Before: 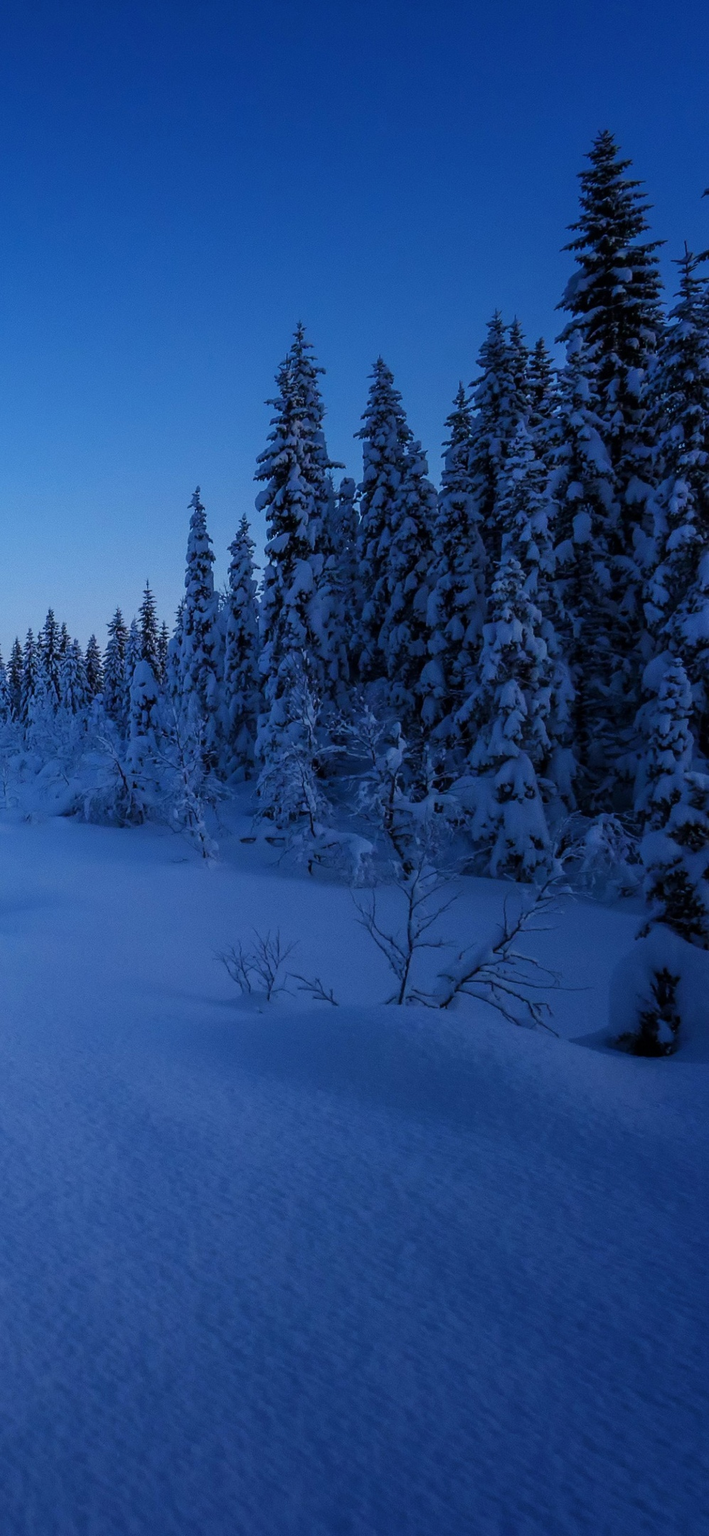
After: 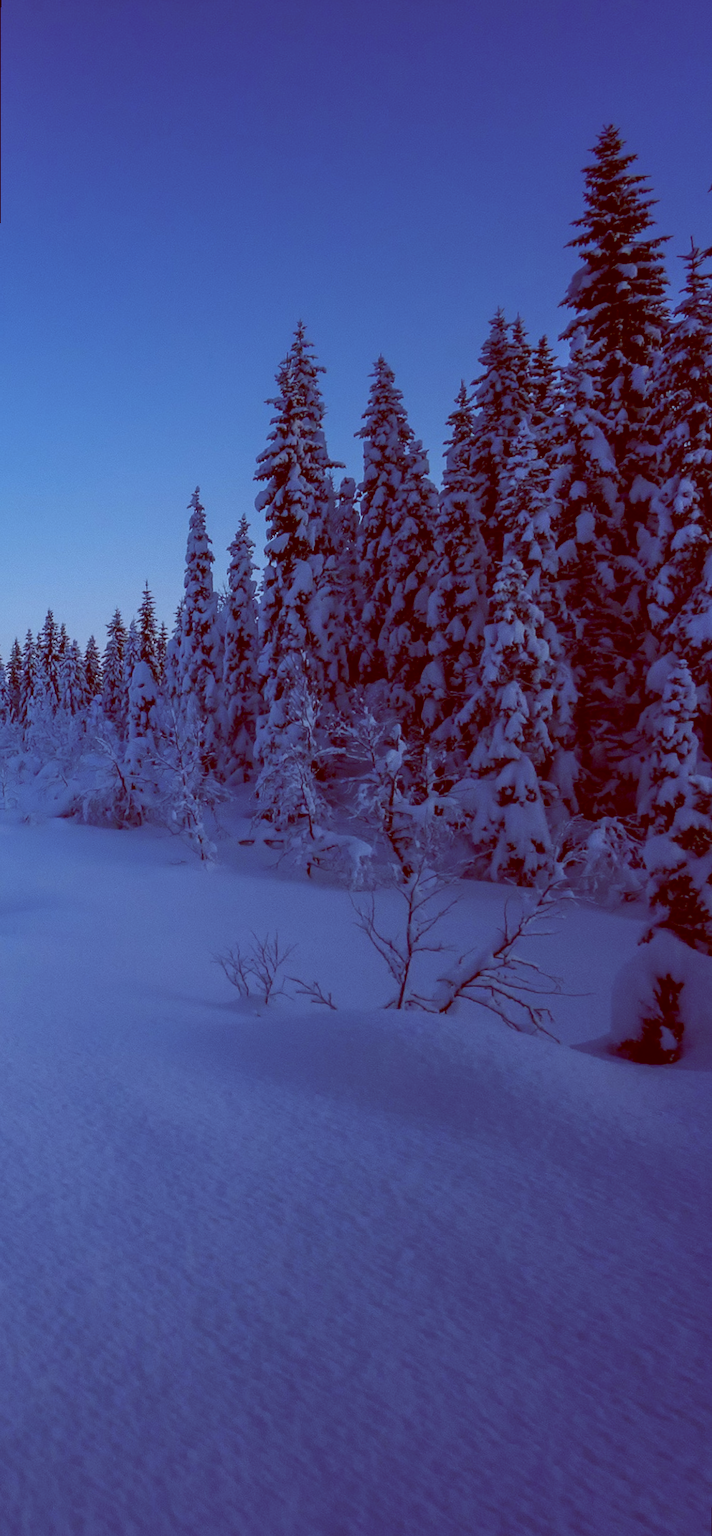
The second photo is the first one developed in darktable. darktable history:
rotate and perspective: rotation 0.192°, lens shift (horizontal) -0.015, crop left 0.005, crop right 0.996, crop top 0.006, crop bottom 0.99
shadows and highlights: radius 108.52, shadows 23.73, highlights -59.32, low approximation 0.01, soften with gaussian
color balance: lift [1, 1.011, 0.999, 0.989], gamma [1.109, 1.045, 1.039, 0.955], gain [0.917, 0.936, 0.952, 1.064], contrast 2.32%, contrast fulcrum 19%, output saturation 101%
